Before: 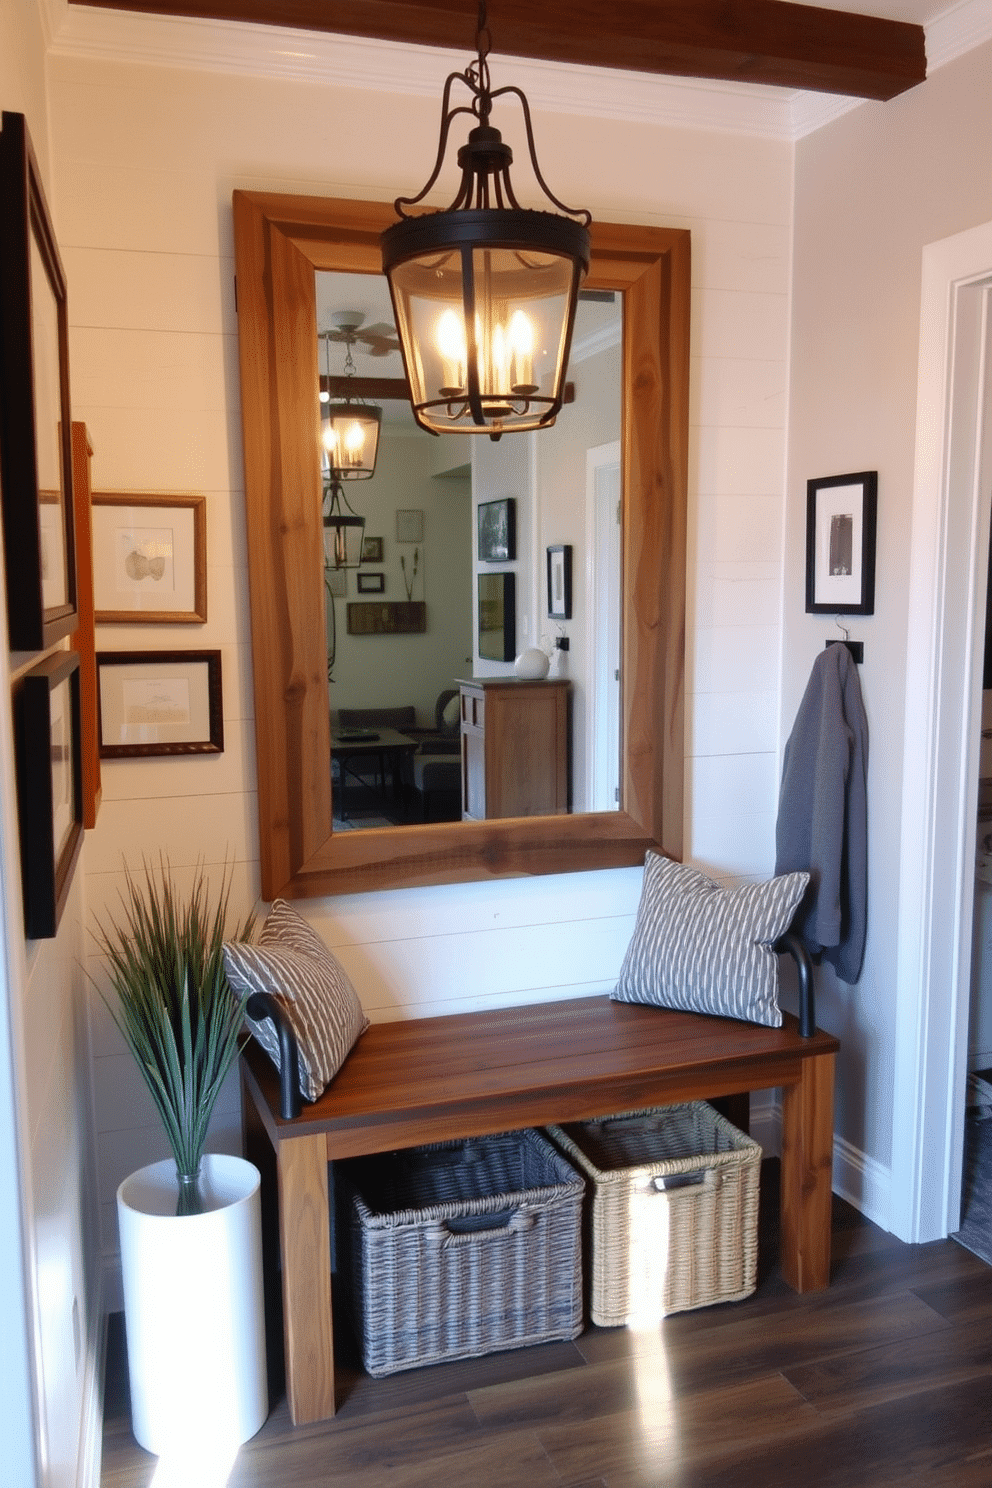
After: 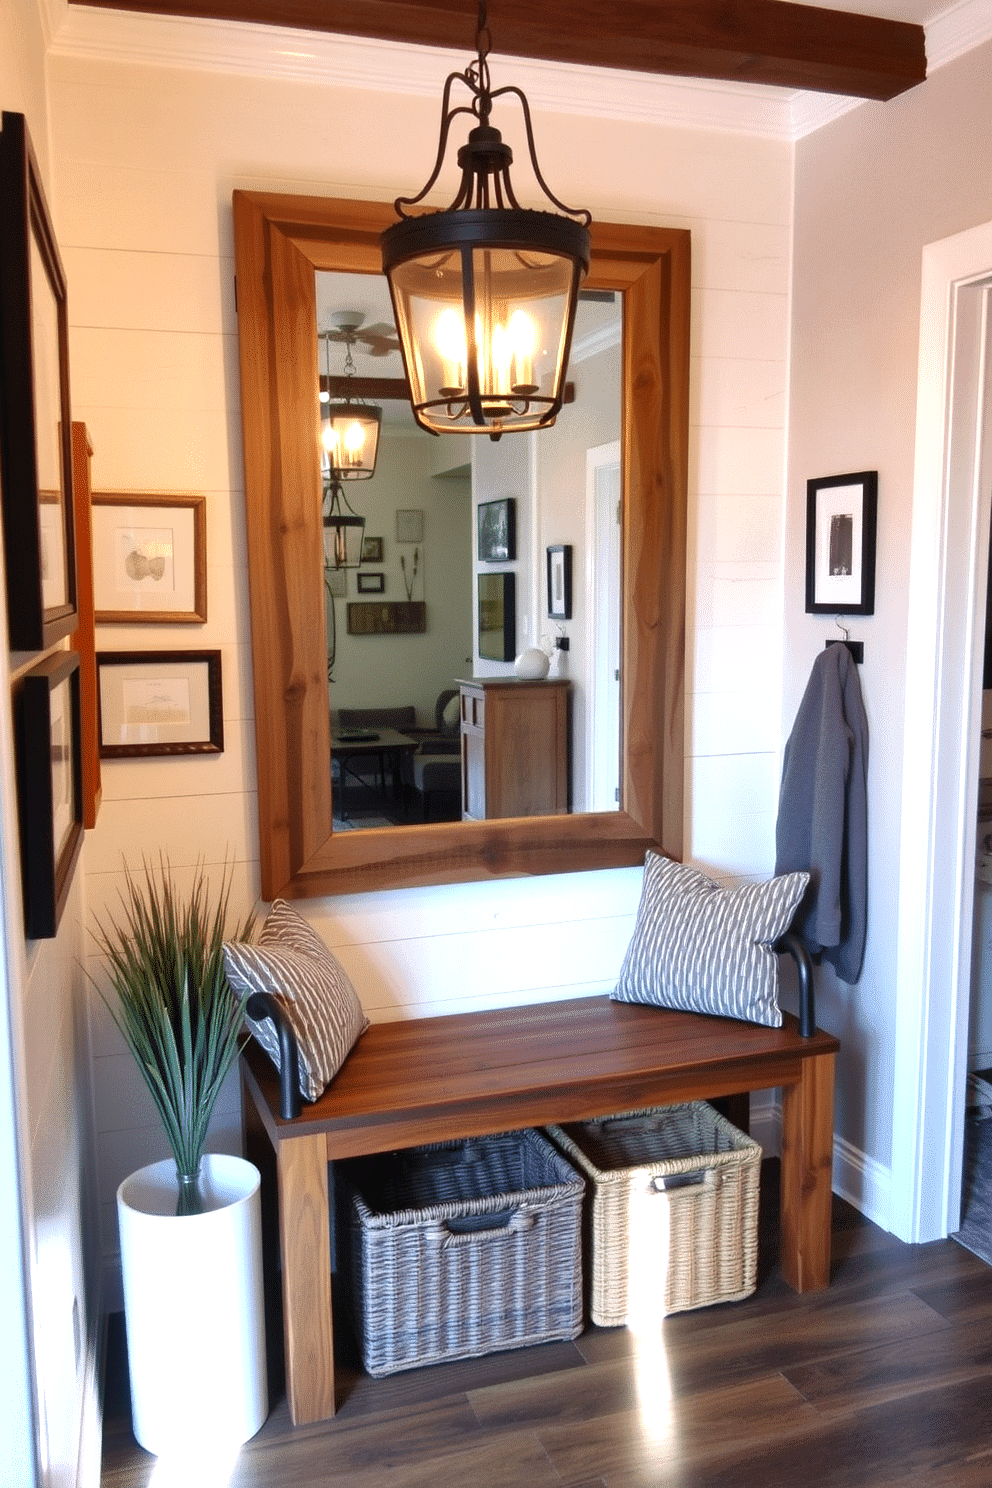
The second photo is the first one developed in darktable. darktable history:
base curve: curves: ch0 [(0, 0) (0.472, 0.455) (1, 1)], exposure shift 0.571, preserve colors none
exposure: black level correction 0, exposure 0.499 EV, compensate exposure bias true, compensate highlight preservation false
shadows and highlights: radius 131.91, soften with gaussian
local contrast: highlights 100%, shadows 101%, detail 119%, midtone range 0.2
